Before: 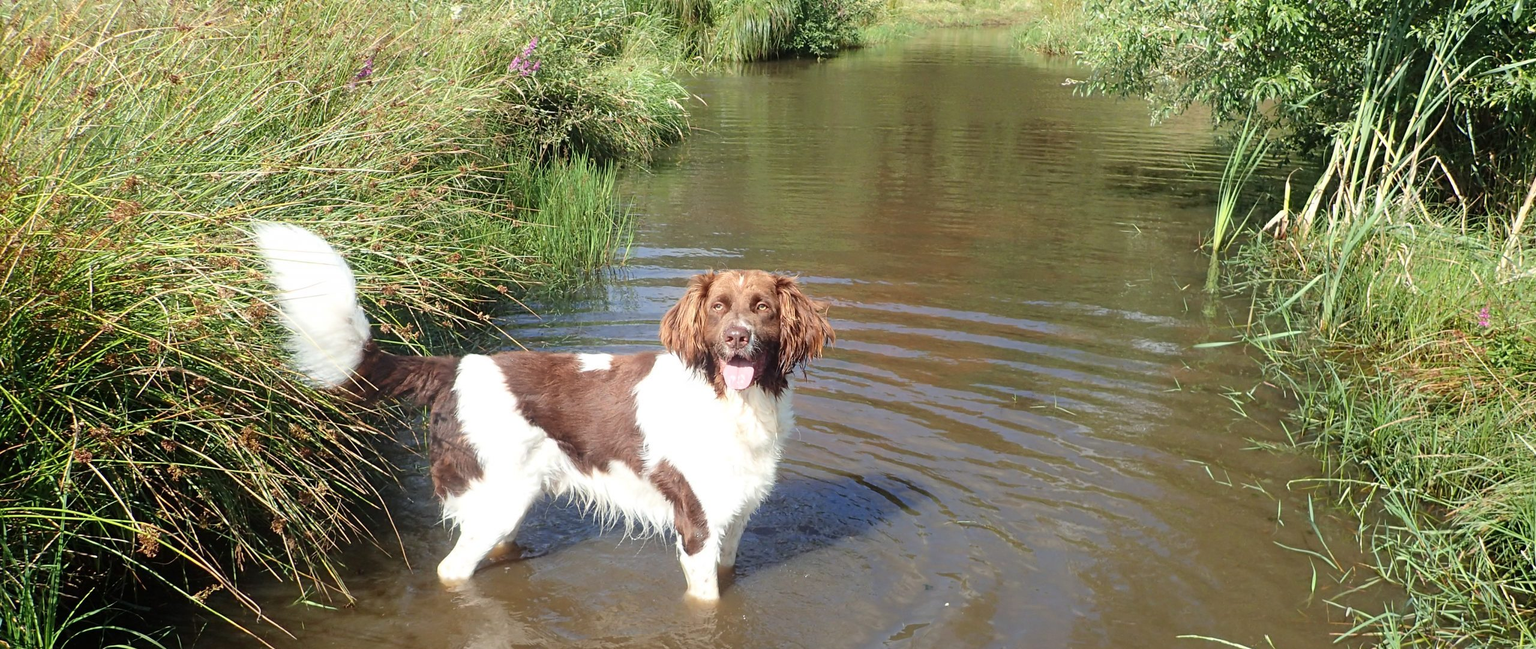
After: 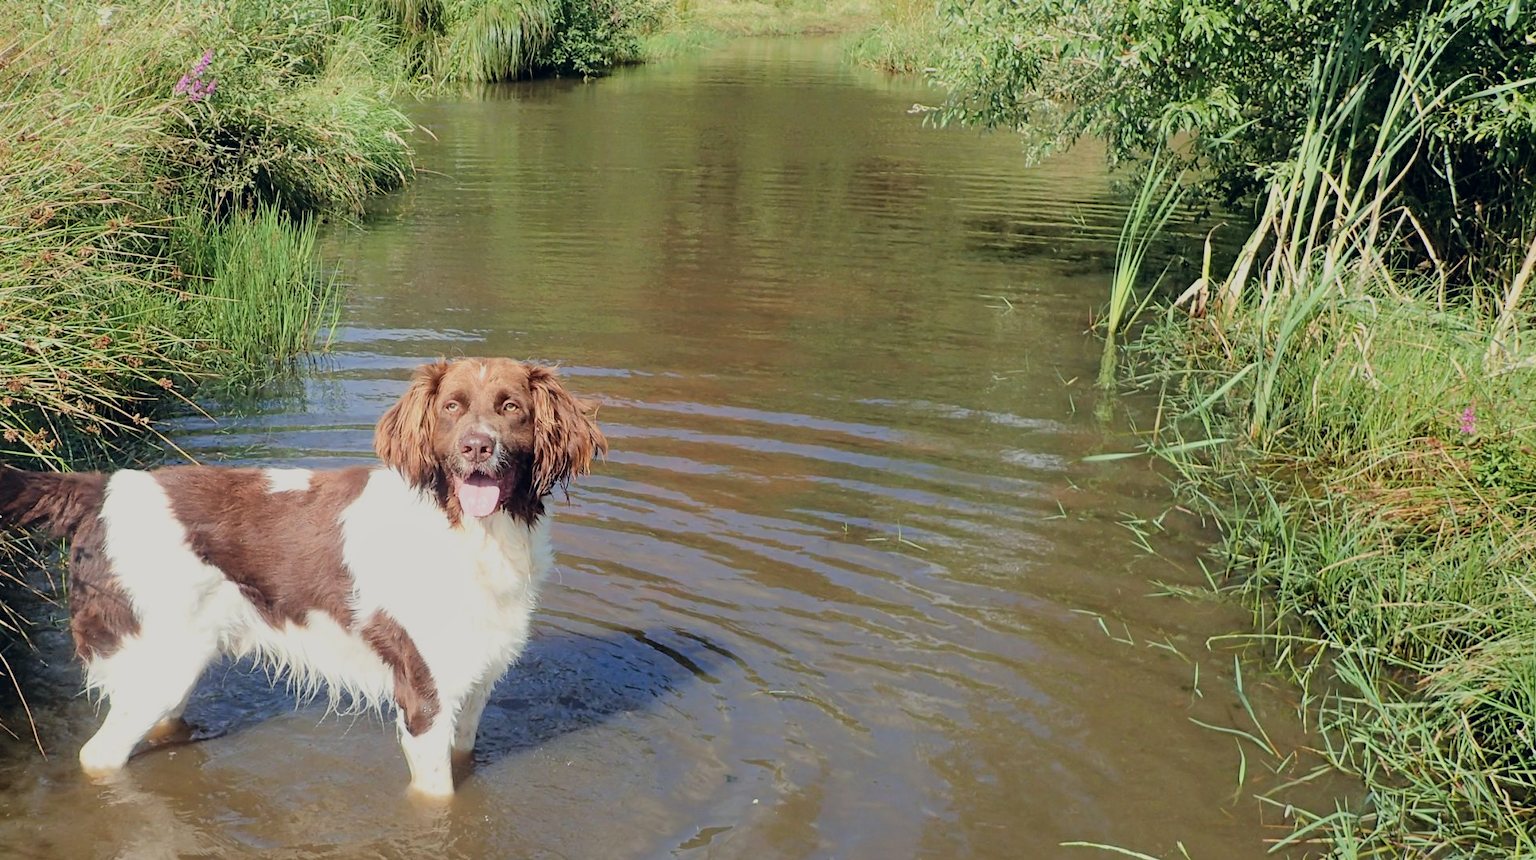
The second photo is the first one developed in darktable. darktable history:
shadows and highlights: shadows 32, highlights -32, soften with gaussian
color correction: highlights a* 0.207, highlights b* 2.7, shadows a* -0.874, shadows b* -4.78
filmic rgb: black relative exposure -7.65 EV, white relative exposure 4.56 EV, hardness 3.61
crop and rotate: left 24.6%
white balance: emerald 1
velvia: strength 15%
